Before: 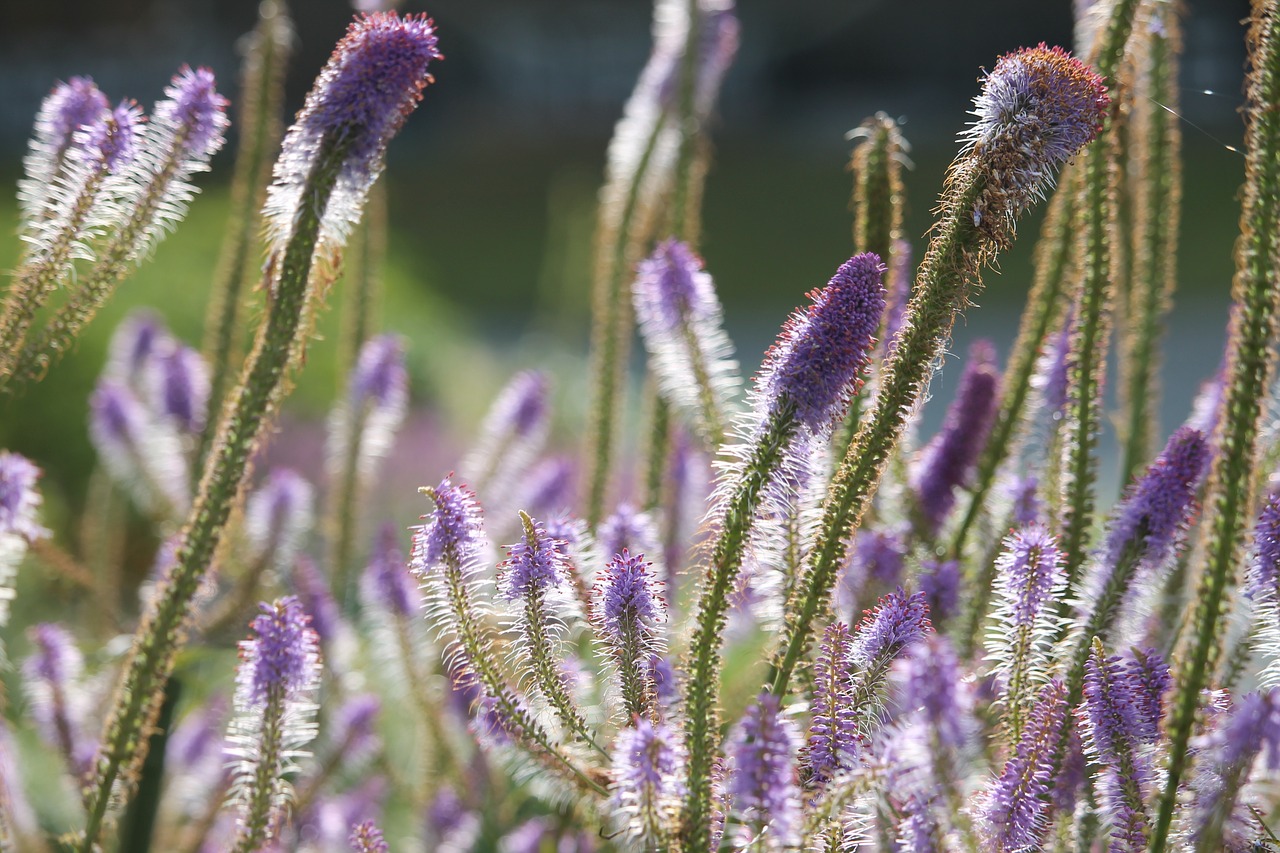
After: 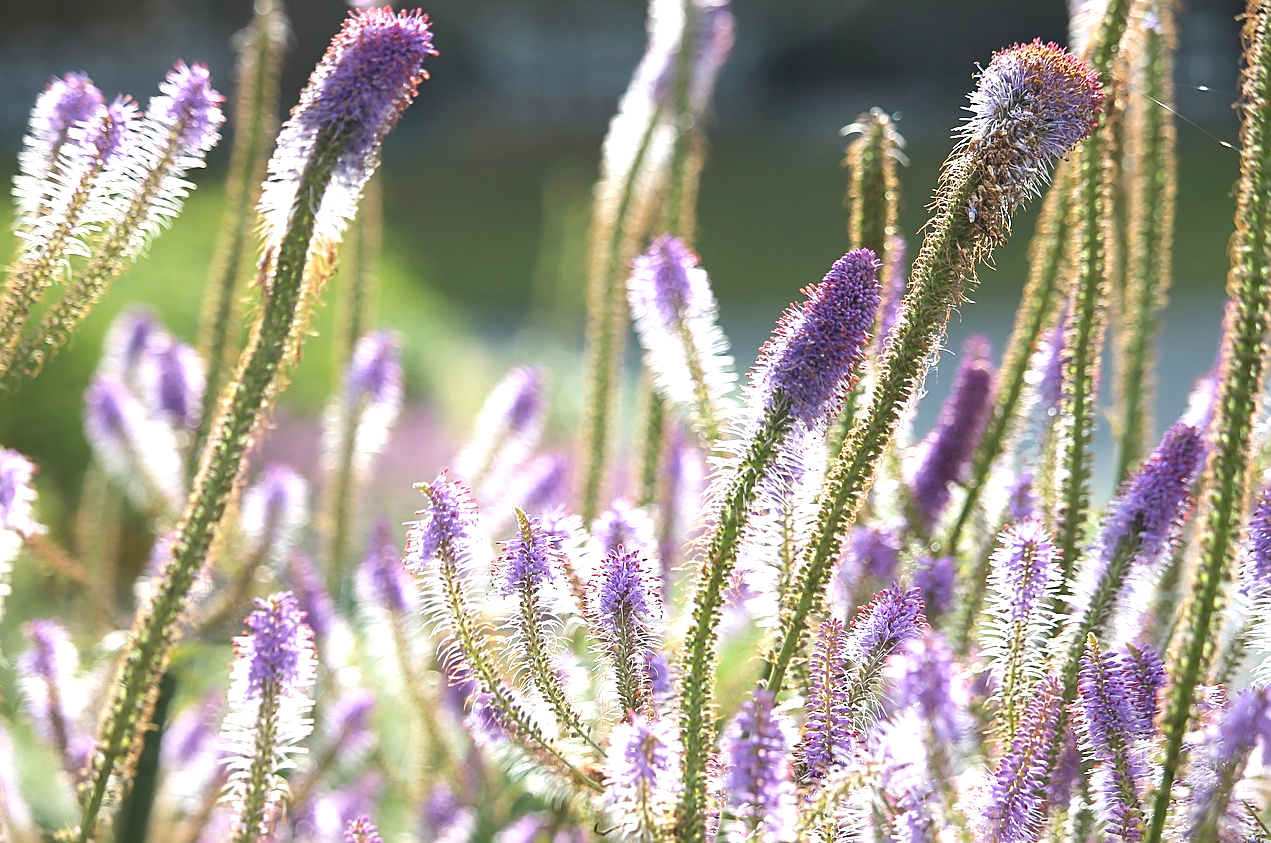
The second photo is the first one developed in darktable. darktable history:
tone equalizer: edges refinement/feathering 500, mask exposure compensation -1.57 EV, preserve details no
exposure: black level correction -0.001, exposure 0.904 EV, compensate exposure bias true, compensate highlight preservation false
crop: left 0.42%, top 0.563%, right 0.241%, bottom 0.494%
sharpen: on, module defaults
